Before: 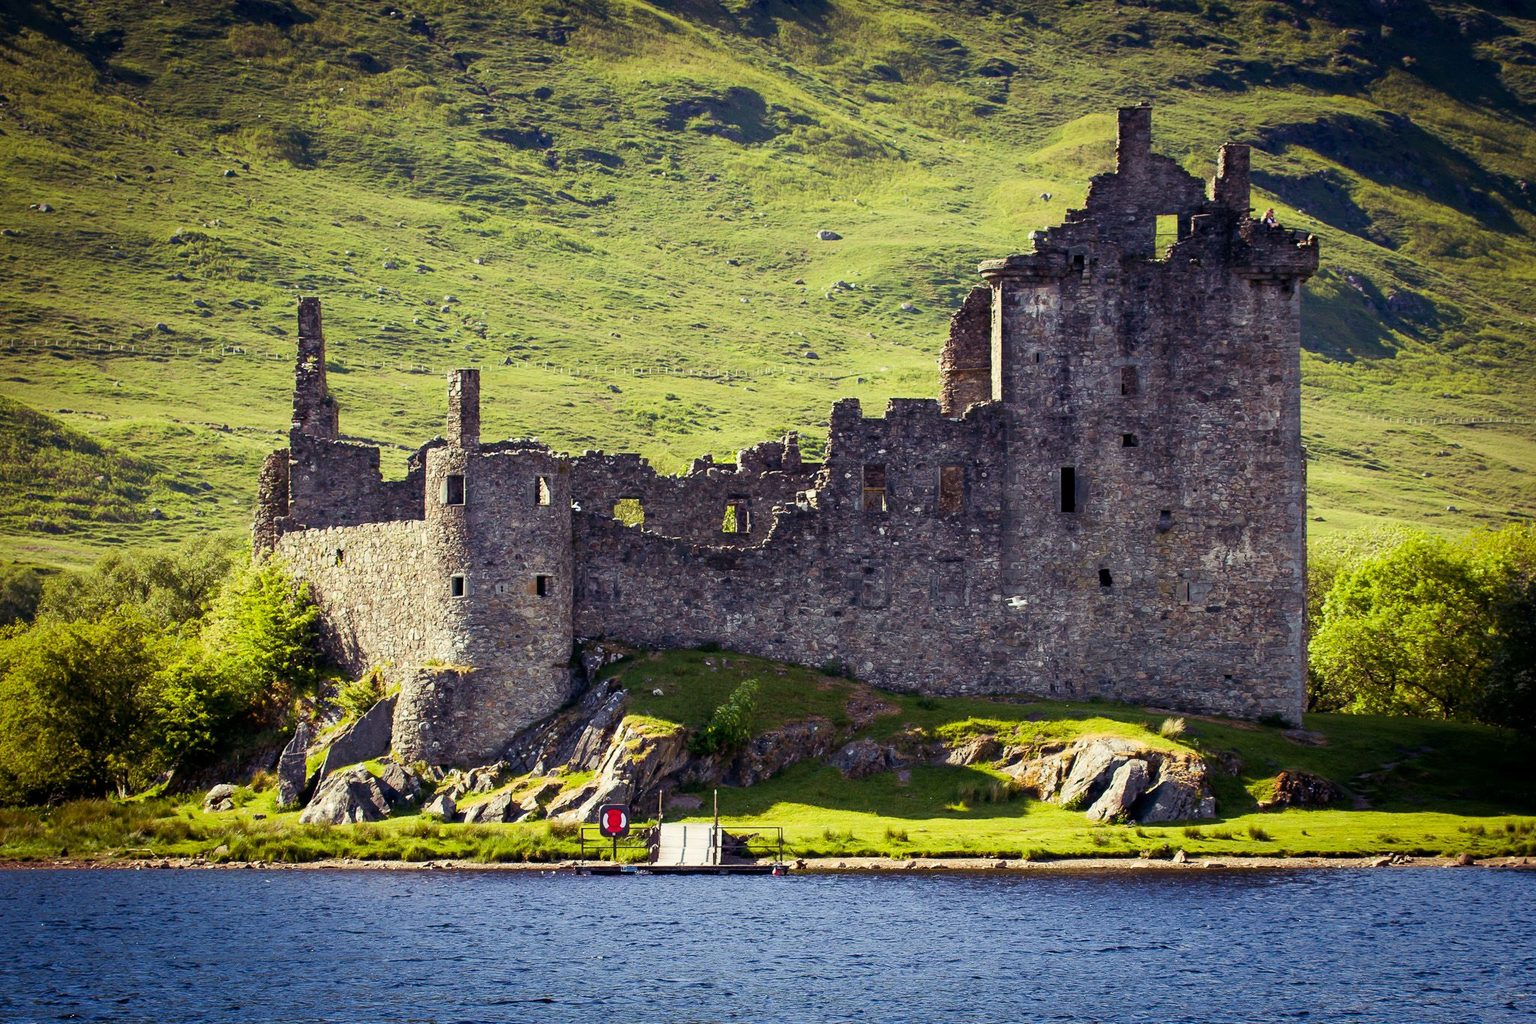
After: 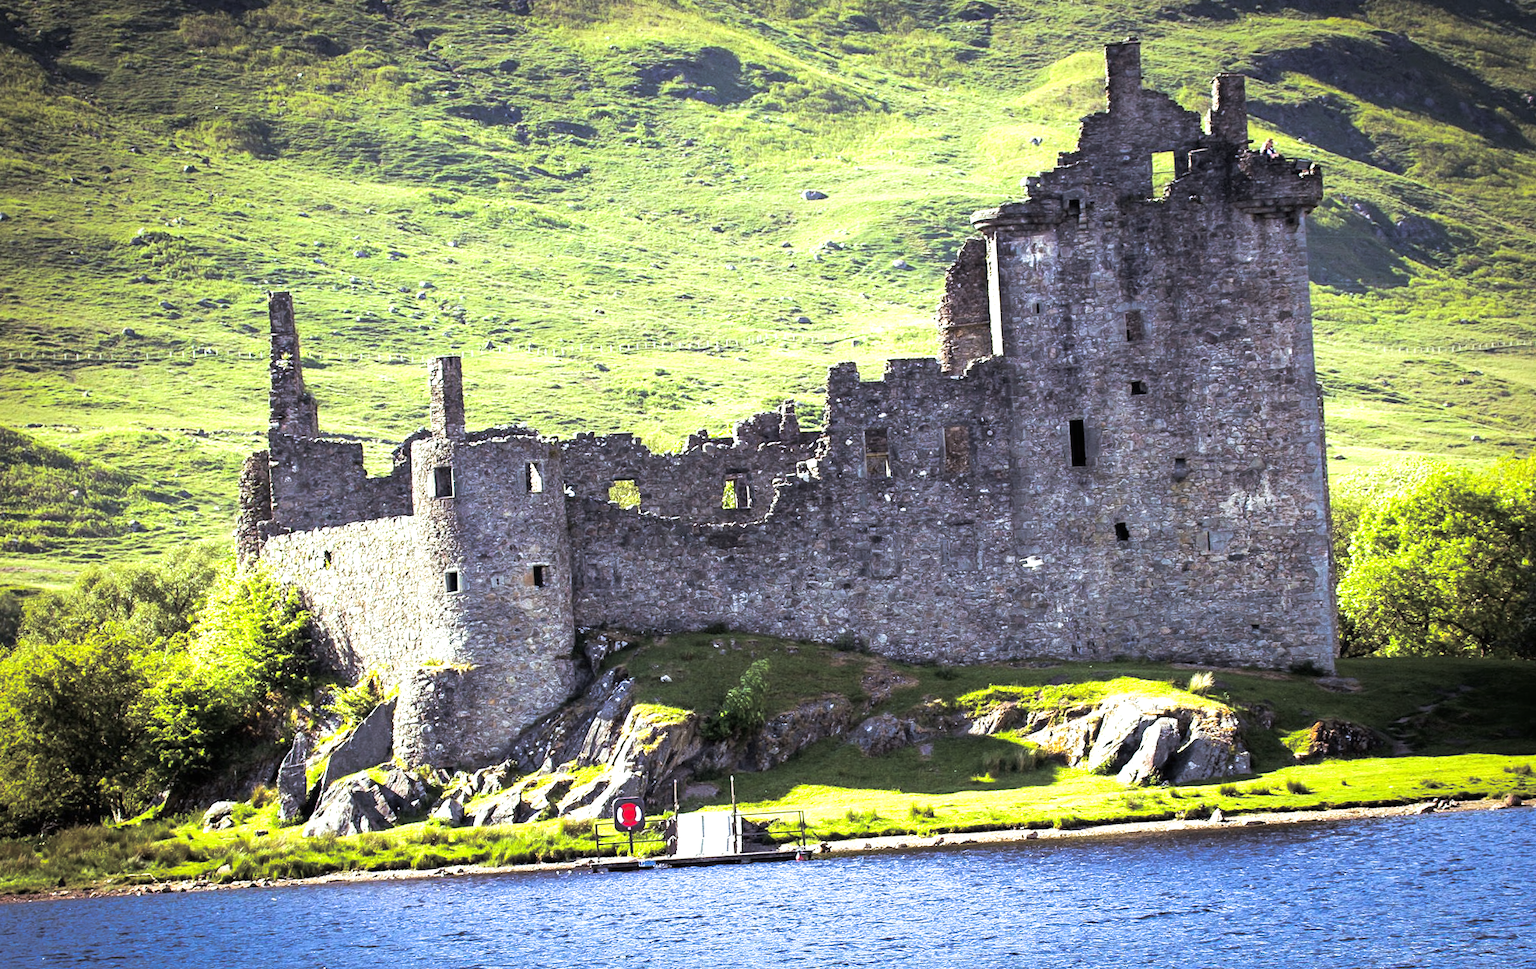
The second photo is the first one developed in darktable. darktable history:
white balance: red 0.924, blue 1.095
rotate and perspective: rotation -3.52°, crop left 0.036, crop right 0.964, crop top 0.081, crop bottom 0.919
exposure: black level correction 0, exposure 1.015 EV, compensate exposure bias true, compensate highlight preservation false
split-toning: shadows › hue 36°, shadows › saturation 0.05, highlights › hue 10.8°, highlights › saturation 0.15, compress 40%
